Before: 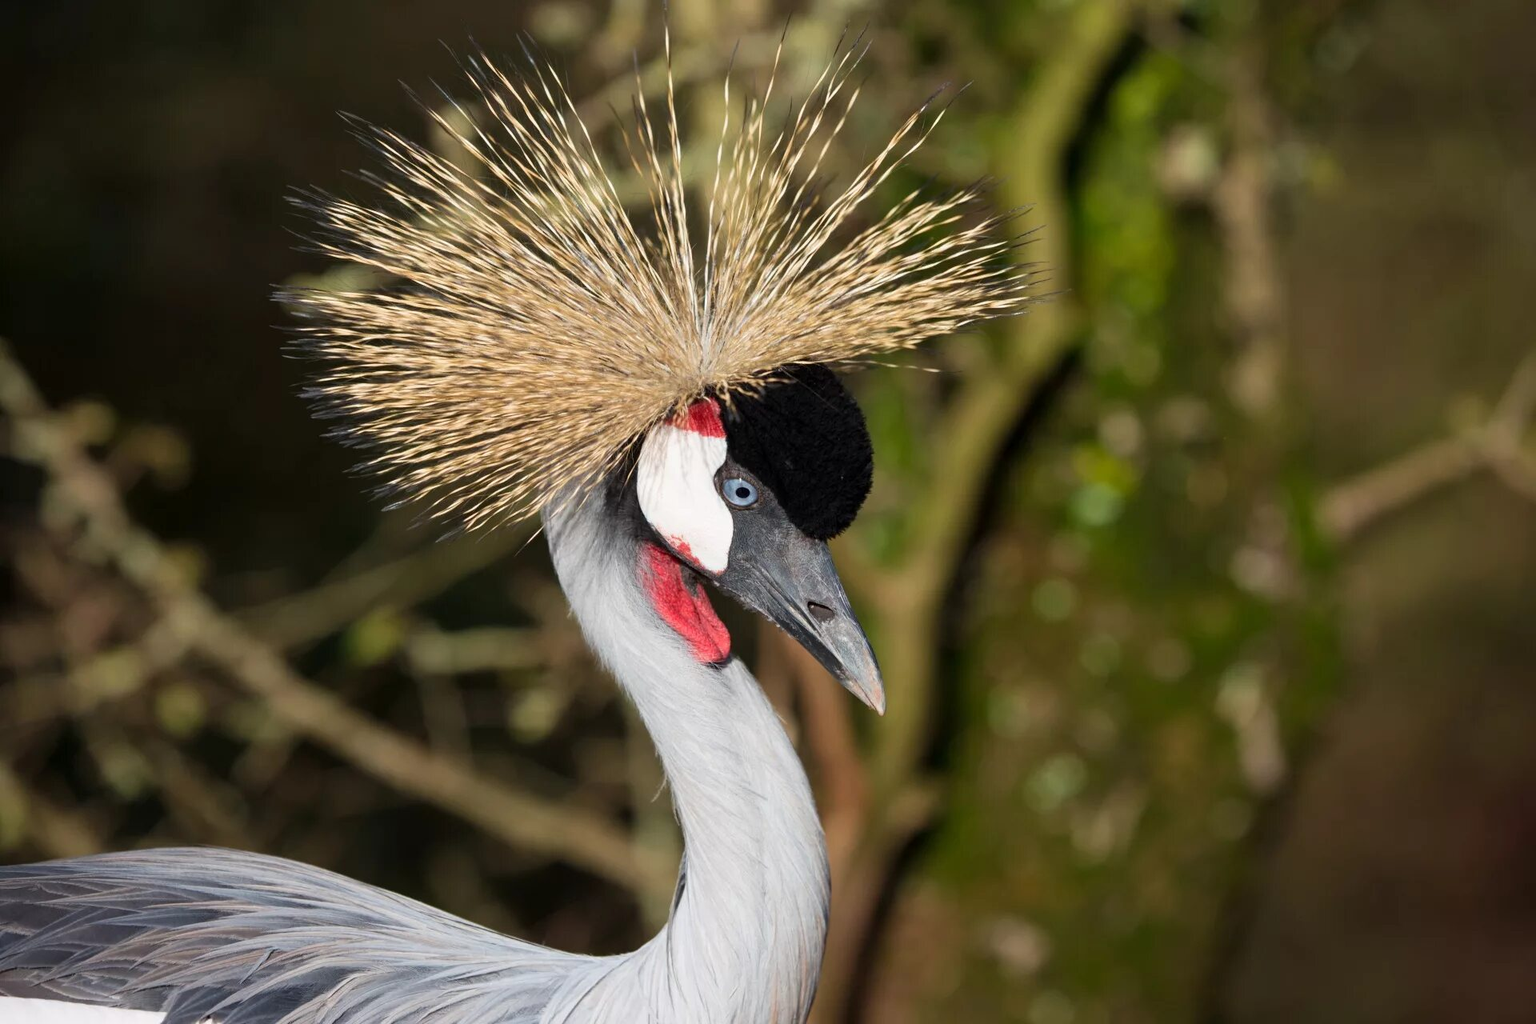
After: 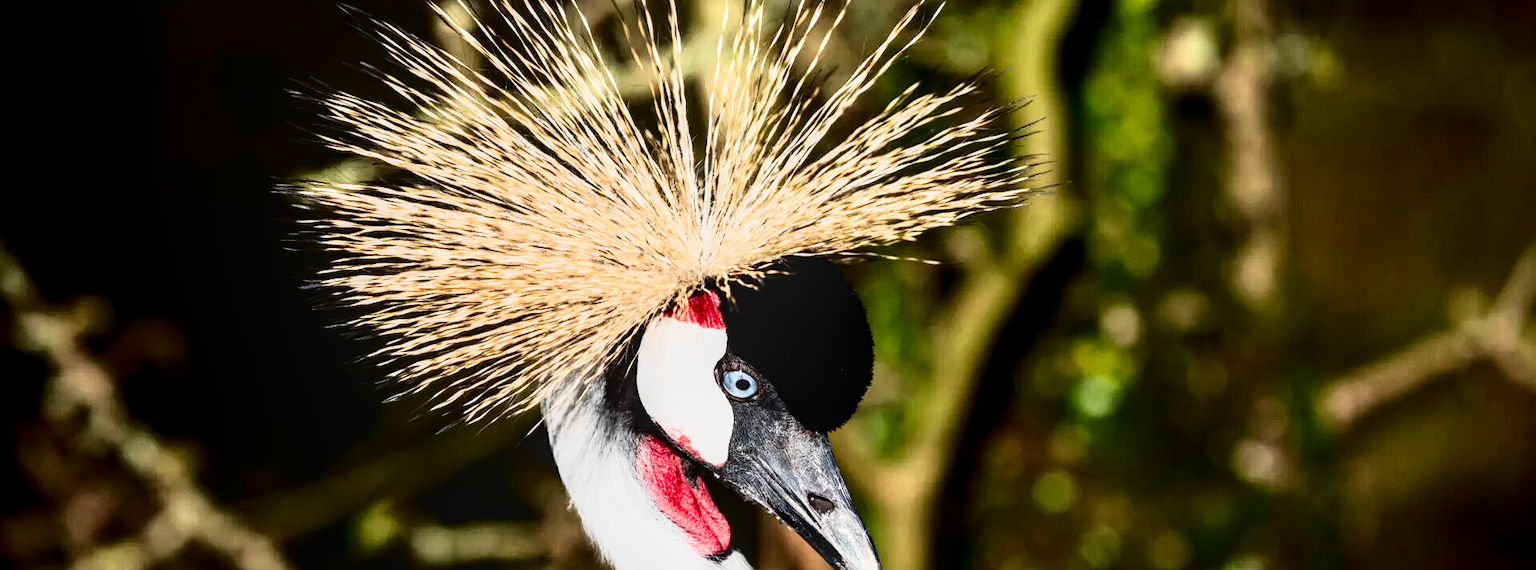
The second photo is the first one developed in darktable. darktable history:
local contrast: on, module defaults
crop and rotate: top 10.609%, bottom 33.633%
filmic rgb: middle gray luminance 10.21%, black relative exposure -8.64 EV, white relative exposure 3.33 EV, target black luminance 0%, hardness 5.2, latitude 44.63%, contrast 1.313, highlights saturation mix 4.04%, shadows ↔ highlights balance 23.89%
contrast brightness saturation: contrast 0.187, brightness -0.11, saturation 0.208
exposure: black level correction 0, exposure 0.692 EV, compensate highlight preservation false
shadows and highlights: shadows -62.45, white point adjustment -5.34, highlights 60.66
